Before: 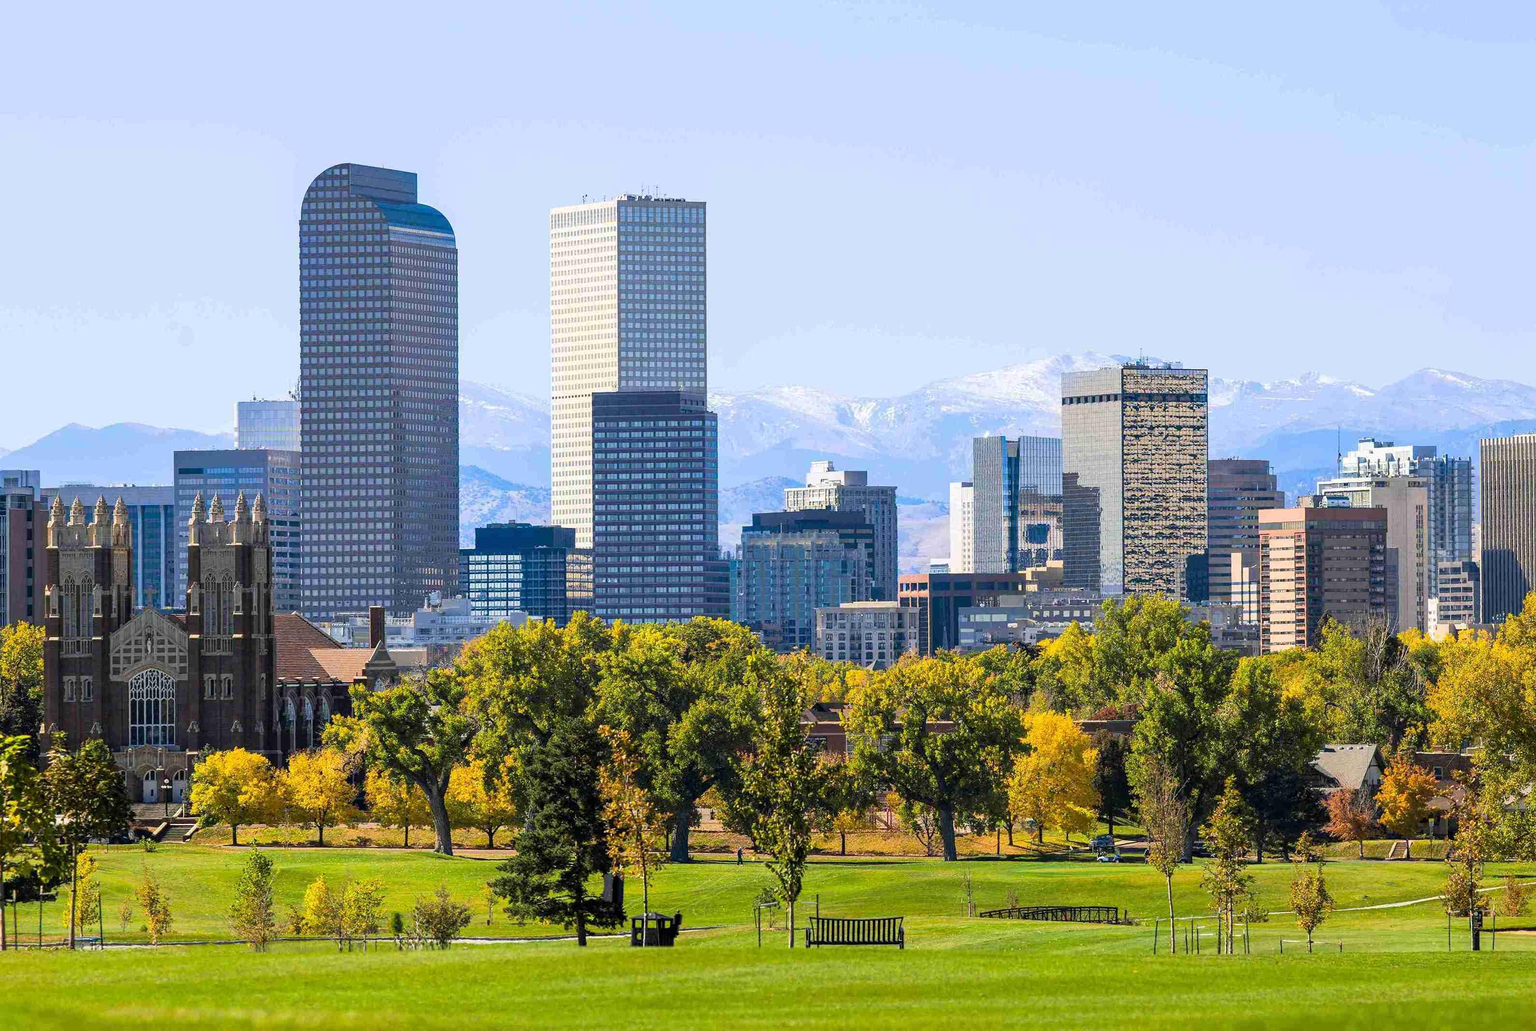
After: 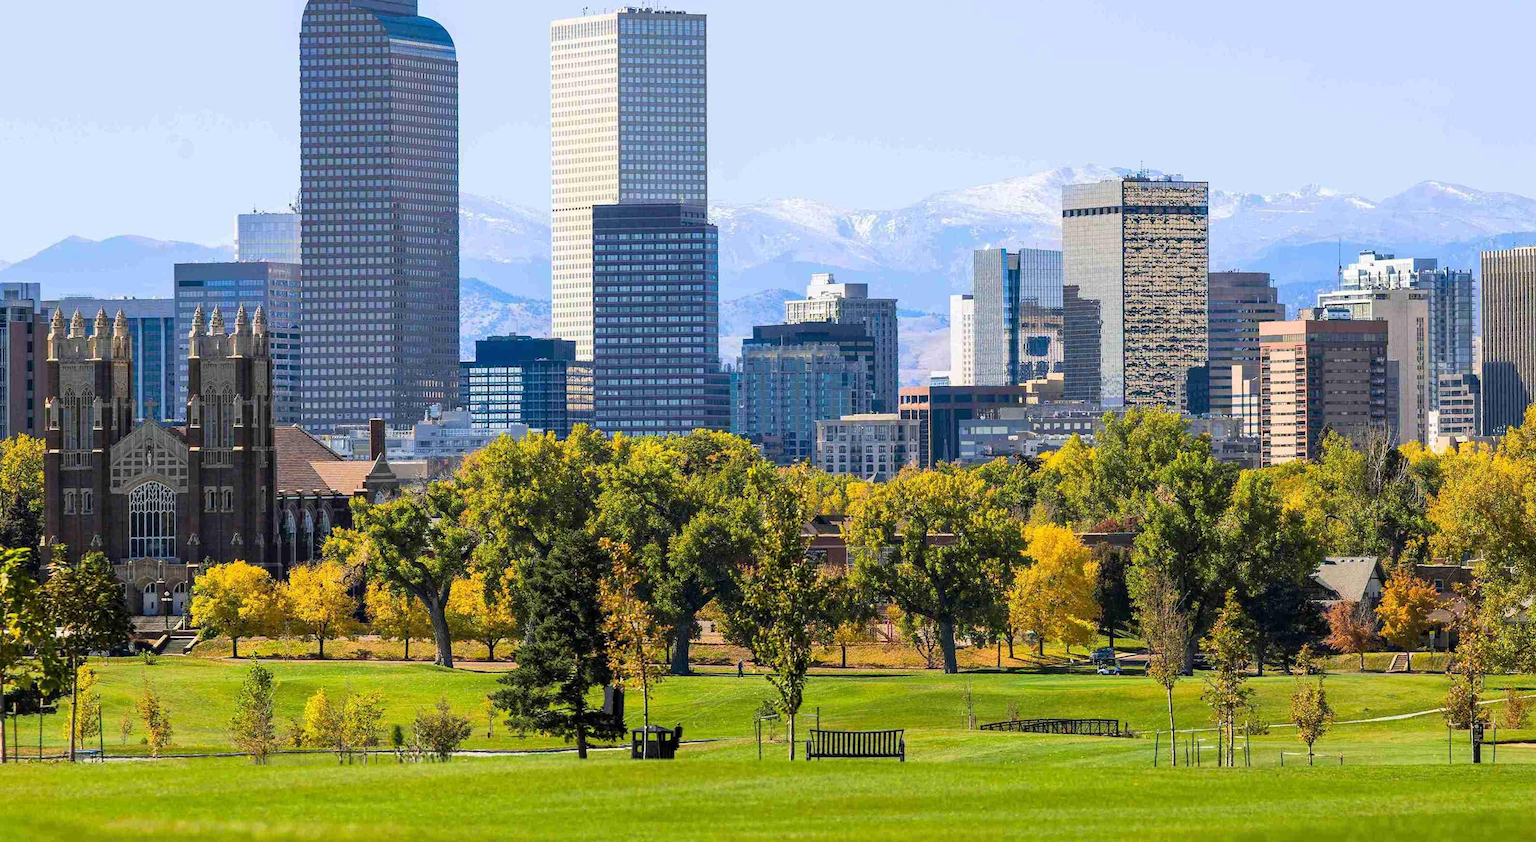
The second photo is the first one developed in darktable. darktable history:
crop and rotate: top 18.232%
